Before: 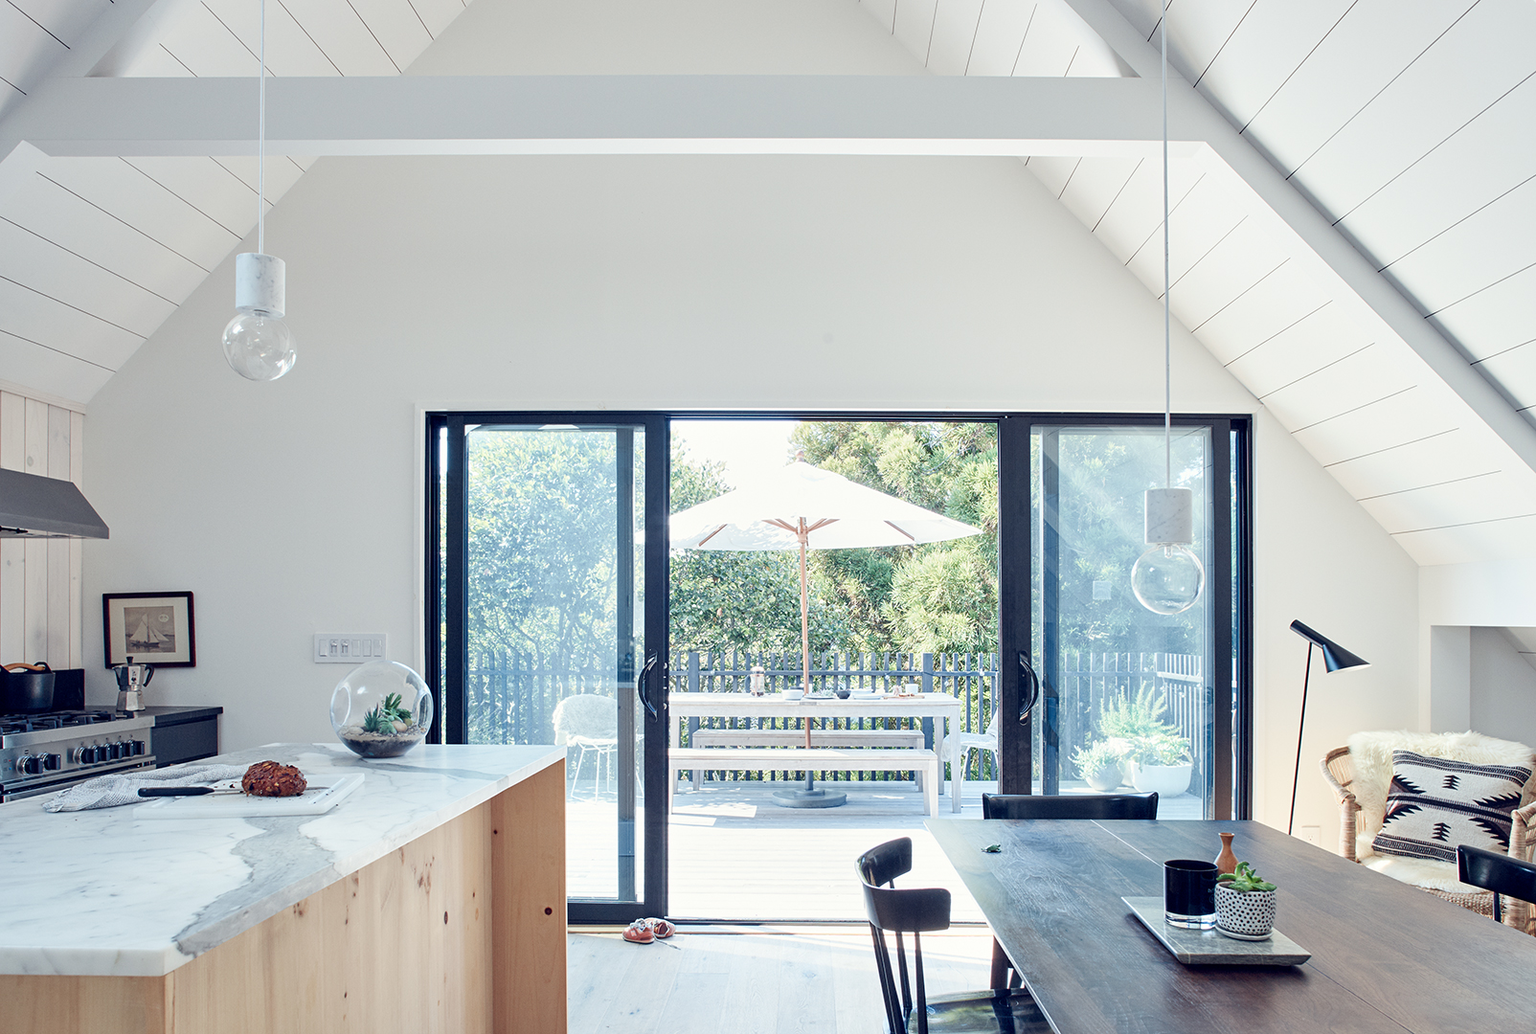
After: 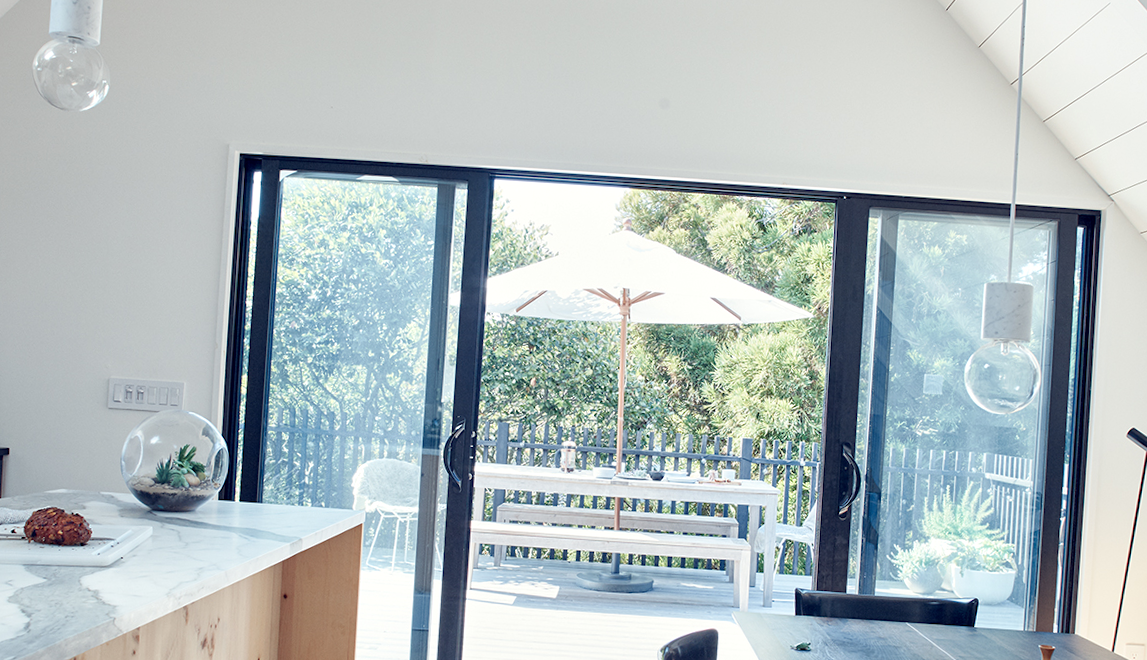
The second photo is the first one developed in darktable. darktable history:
crop and rotate: angle -3.61°, left 9.879%, top 21.122%, right 12.025%, bottom 12.103%
local contrast: mode bilateral grid, contrast 19, coarseness 51, detail 119%, midtone range 0.2
